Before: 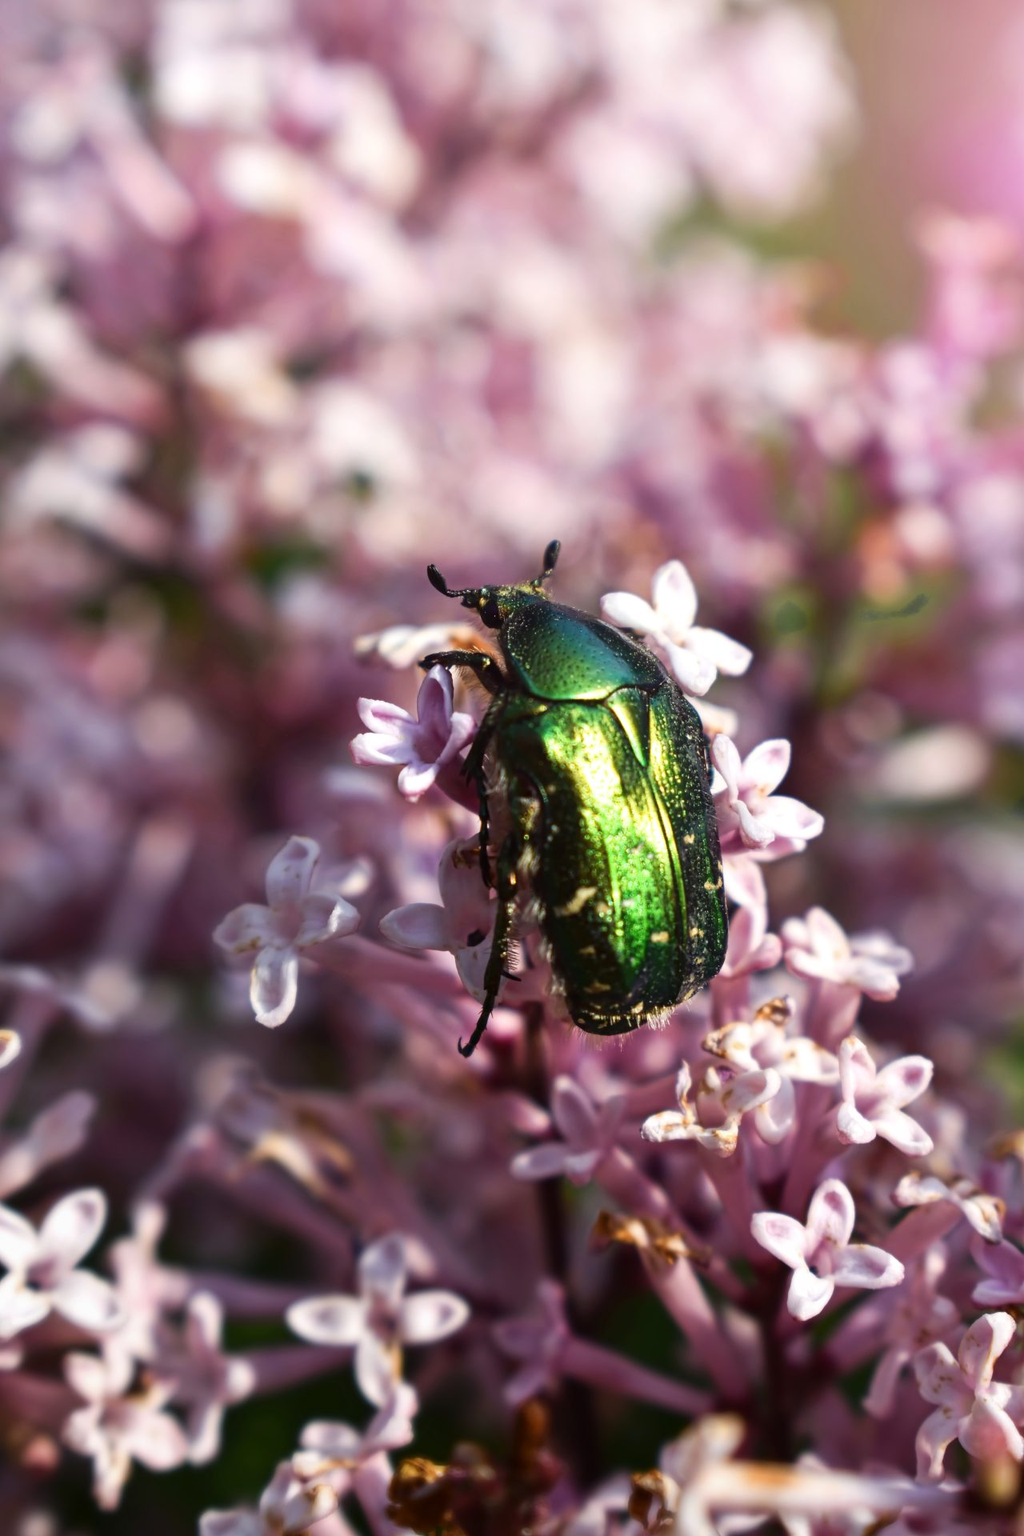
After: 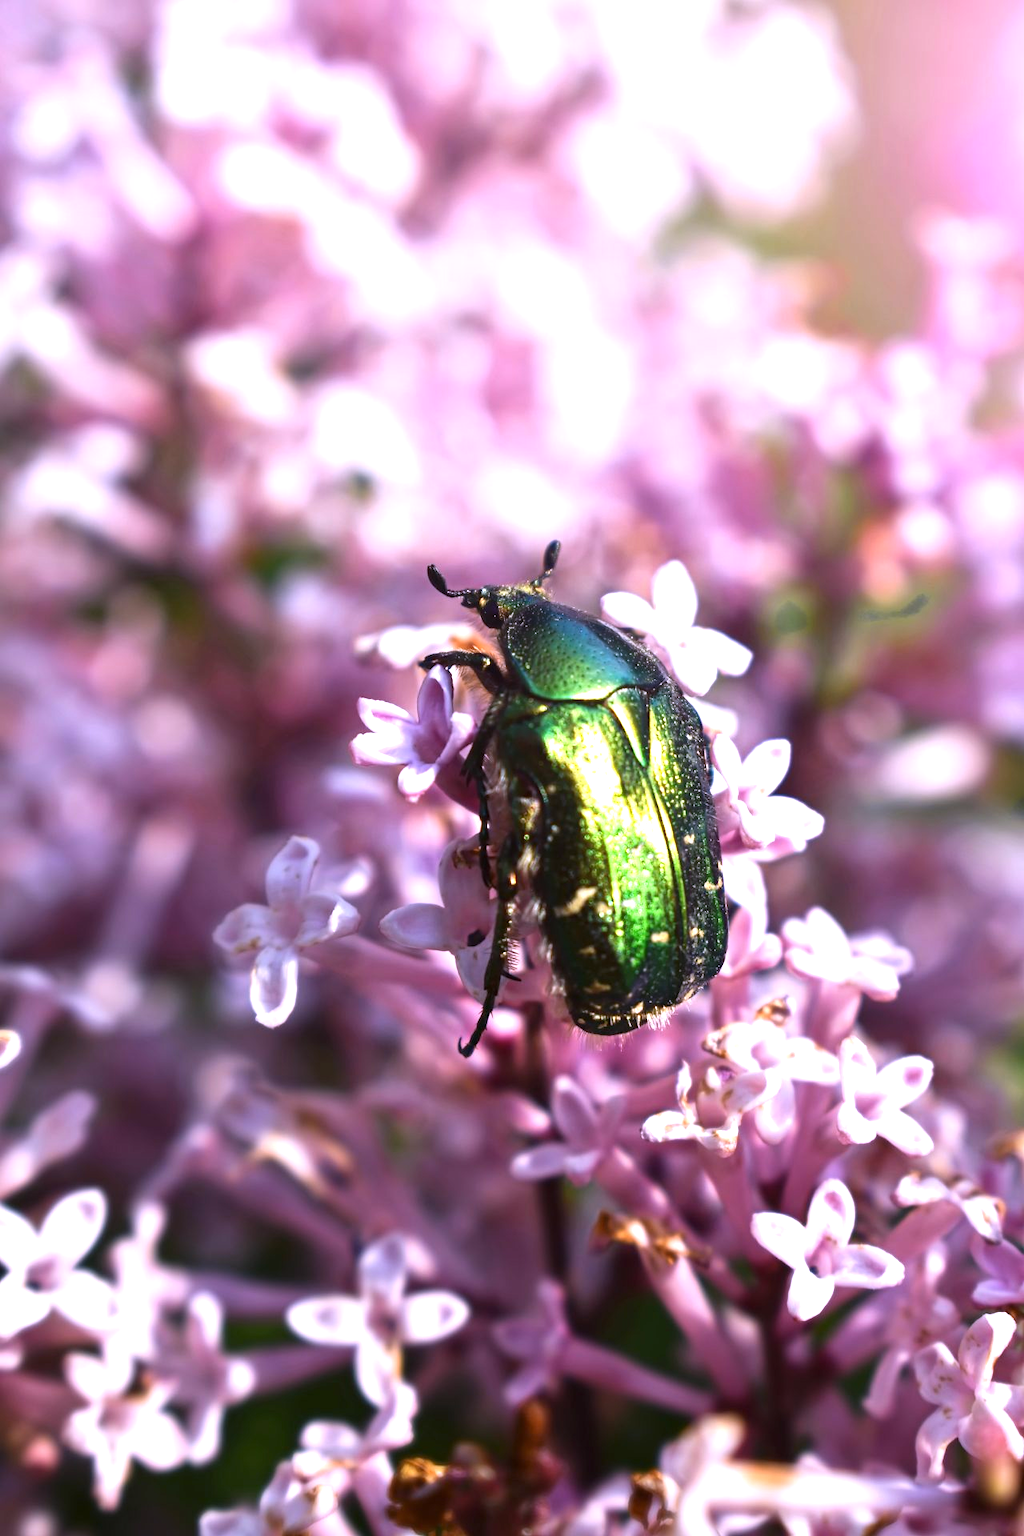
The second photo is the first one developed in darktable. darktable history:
exposure: black level correction 0, exposure 0.7 EV, compensate exposure bias true, compensate highlight preservation false
white balance: red 1.042, blue 1.17
